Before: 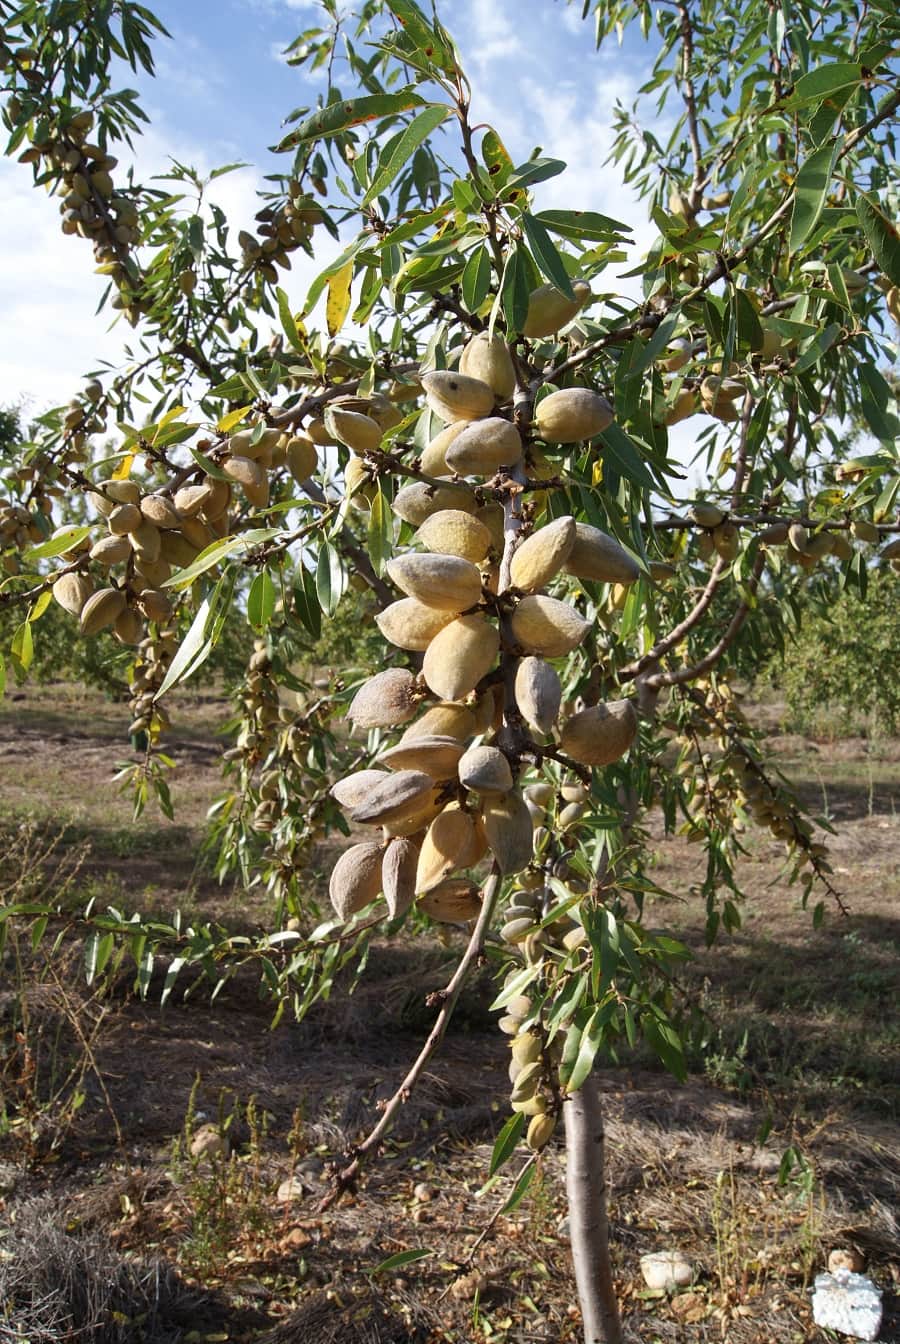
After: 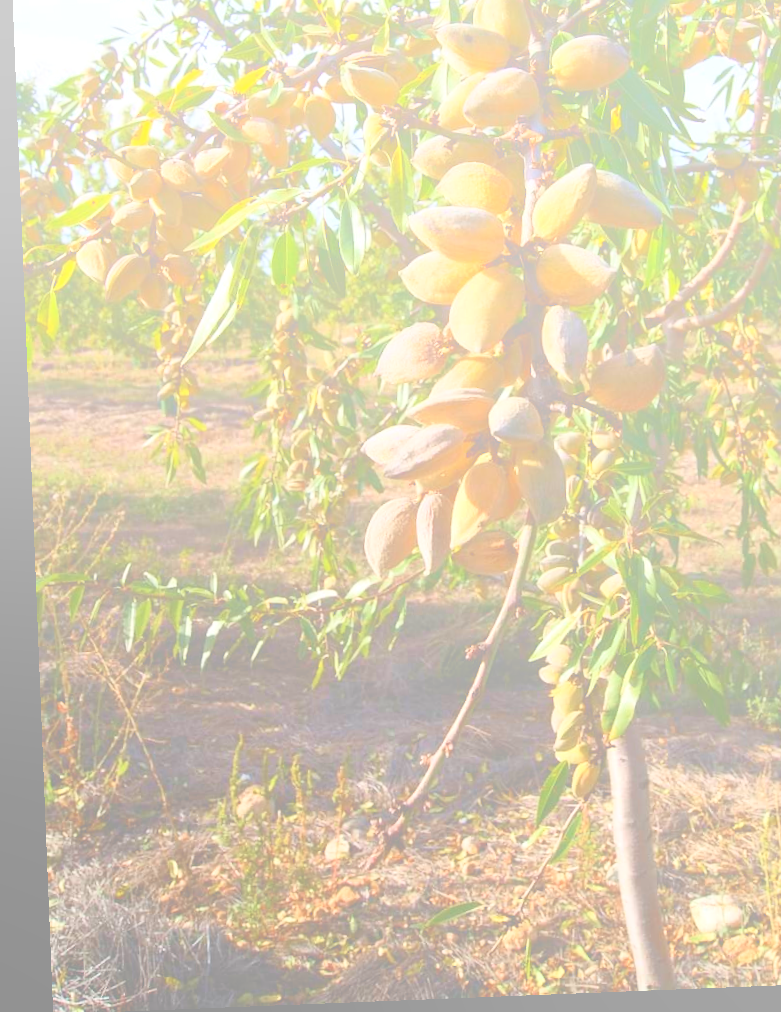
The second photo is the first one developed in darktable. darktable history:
velvia: strength 17%
crop: top 26.531%, right 17.959%
exposure: exposure -0.021 EV, compensate highlight preservation false
rotate and perspective: rotation -2.29°, automatic cropping off
contrast brightness saturation: contrast 0.24, brightness 0.09
bloom: size 85%, threshold 5%, strength 85%
color balance rgb: perceptual saturation grading › global saturation 3.7%, global vibrance 5.56%, contrast 3.24%
